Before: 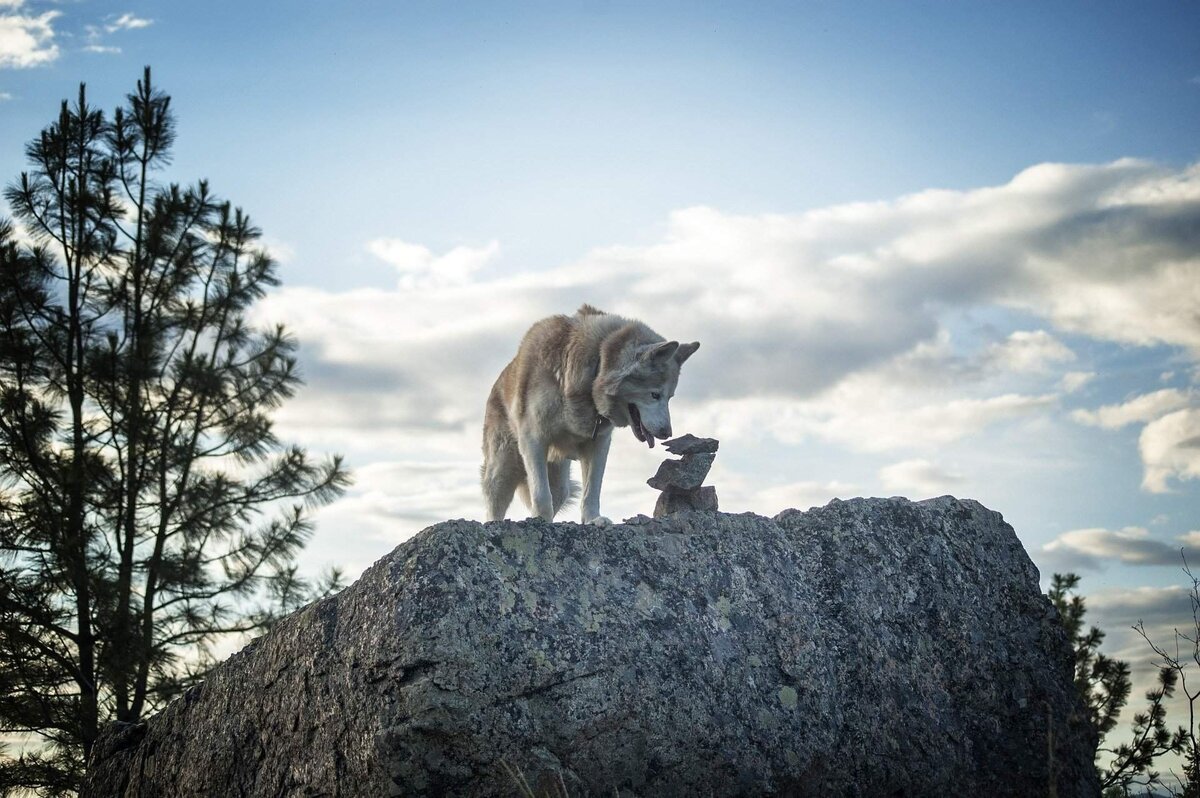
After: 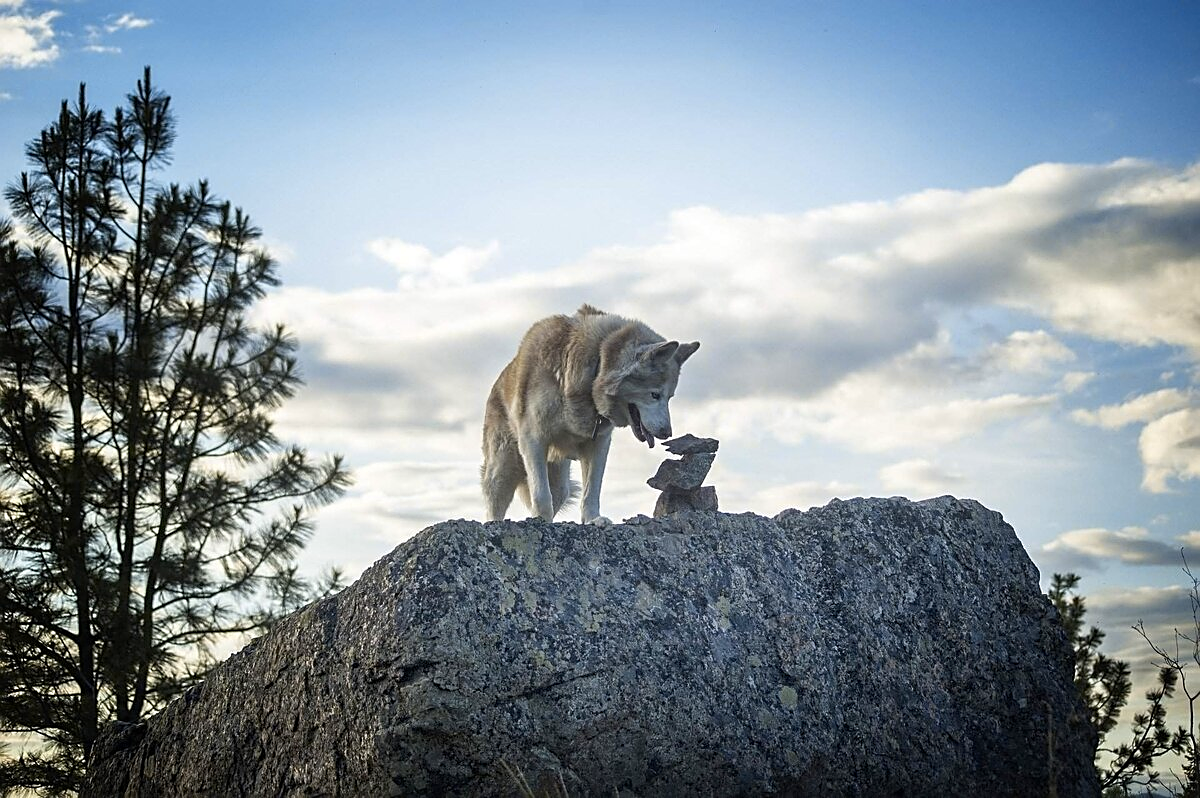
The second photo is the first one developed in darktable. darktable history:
color contrast: green-magenta contrast 0.85, blue-yellow contrast 1.25, unbound 0
sharpen: radius 1.967
